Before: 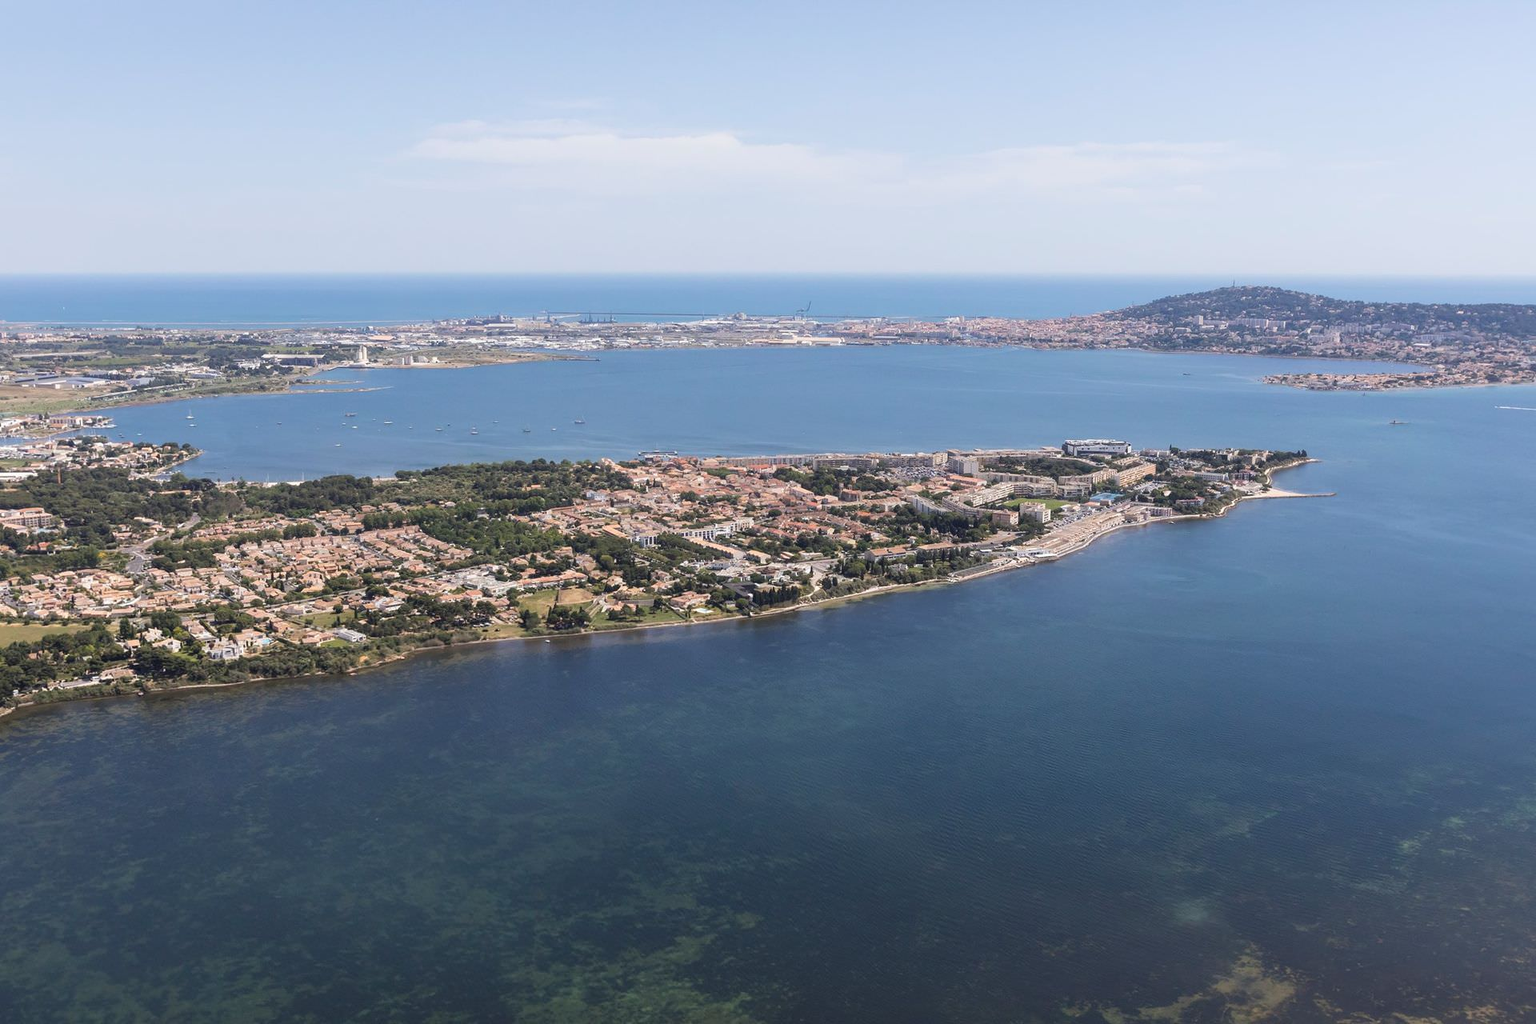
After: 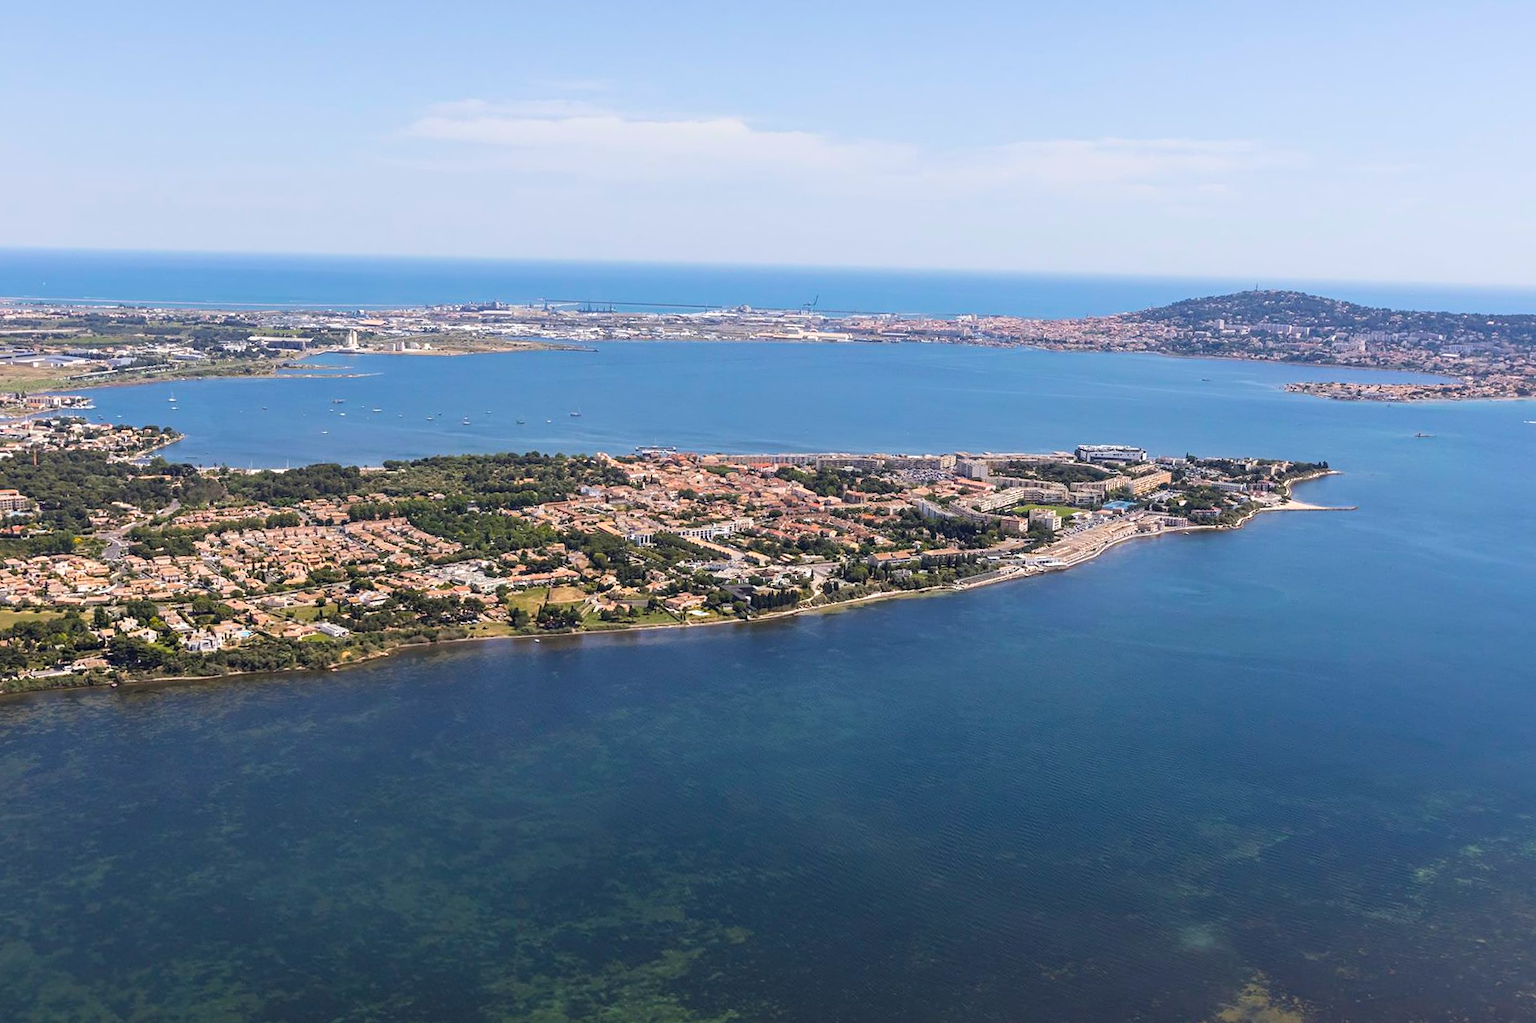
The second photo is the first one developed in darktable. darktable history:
crop and rotate: angle -1.37°
color balance rgb: perceptual saturation grading › global saturation 31.103%, global vibrance 20%
contrast equalizer: octaves 7, y [[0.502, 0.505, 0.512, 0.529, 0.564, 0.588], [0.5 ×6], [0.502, 0.505, 0.512, 0.529, 0.564, 0.588], [0, 0.001, 0.001, 0.004, 0.008, 0.011], [0, 0.001, 0.001, 0.004, 0.008, 0.011]]
